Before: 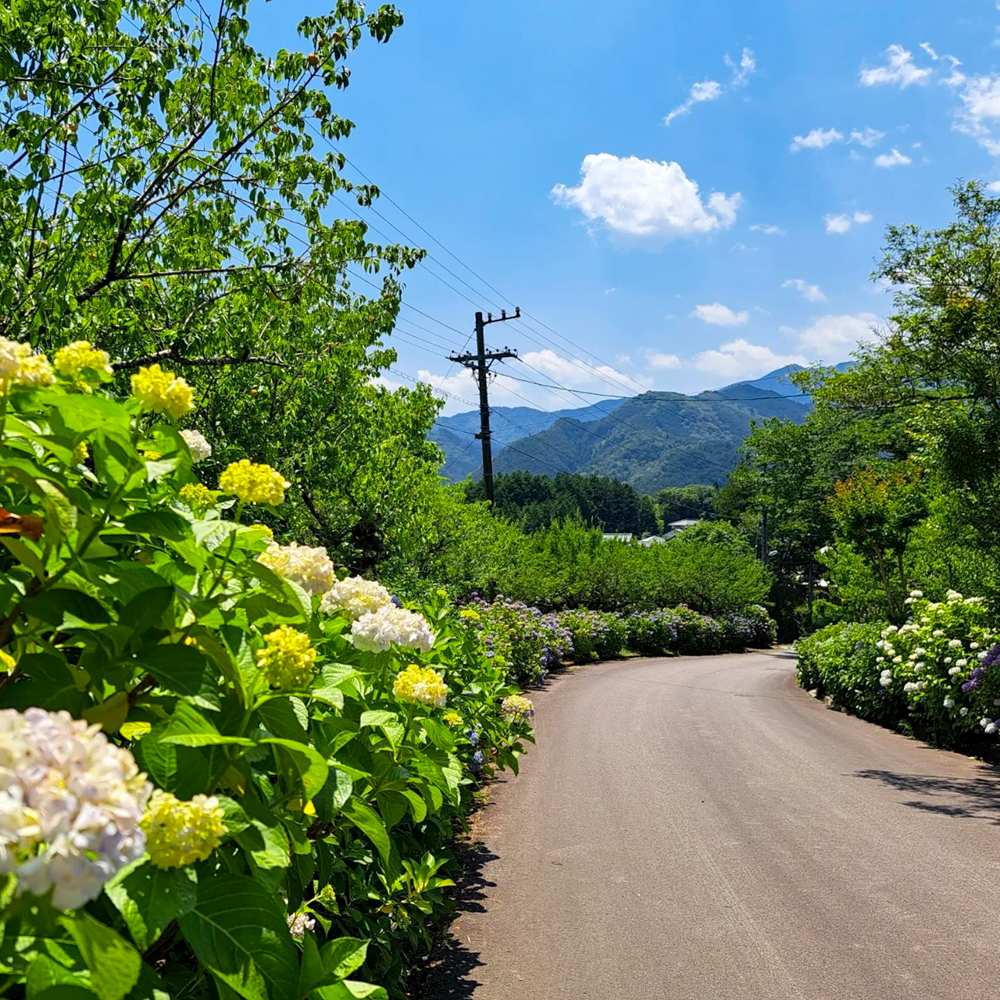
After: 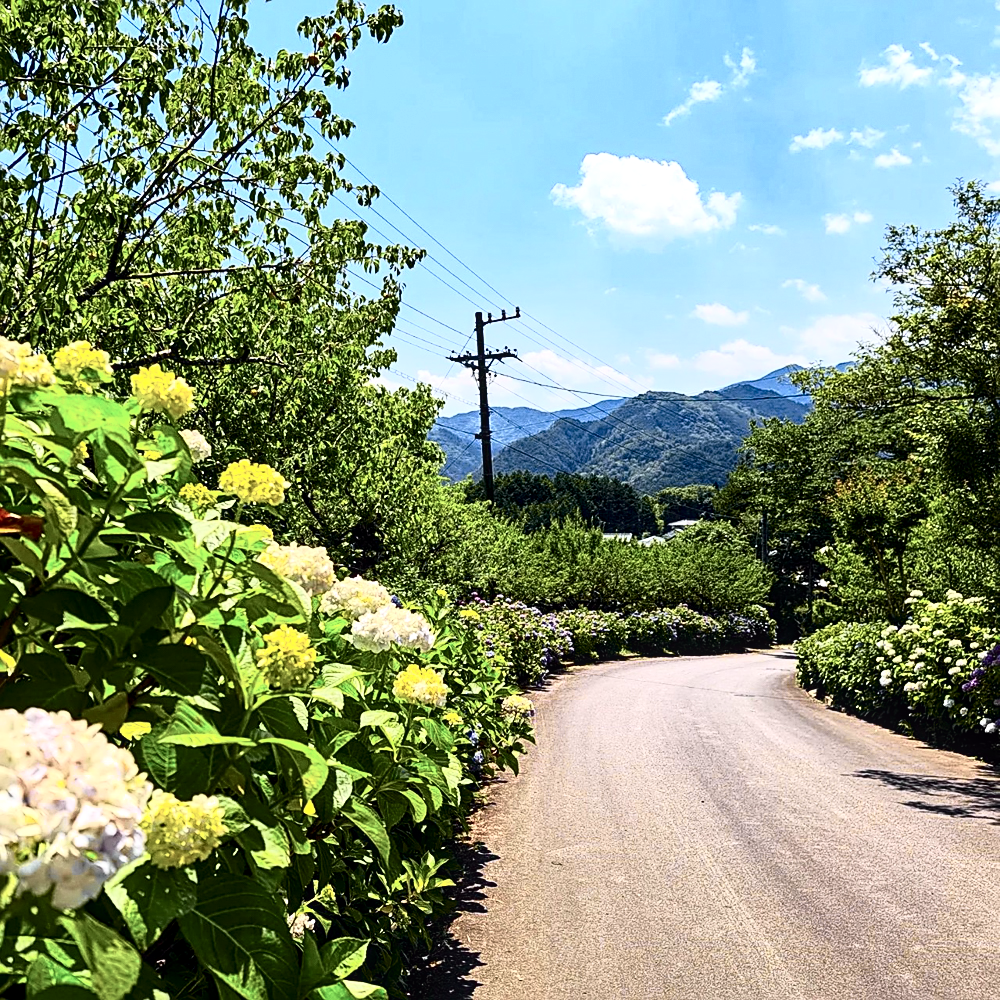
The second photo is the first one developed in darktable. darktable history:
sharpen: on, module defaults
contrast brightness saturation: contrast 0.28
tone curve: curves: ch0 [(0, 0) (0.105, 0.08) (0.195, 0.18) (0.283, 0.288) (0.384, 0.419) (0.485, 0.531) (0.638, 0.69) (0.795, 0.879) (1, 0.977)]; ch1 [(0, 0) (0.161, 0.092) (0.35, 0.33) (0.379, 0.401) (0.456, 0.469) (0.498, 0.503) (0.531, 0.537) (0.596, 0.621) (0.635, 0.655) (1, 1)]; ch2 [(0, 0) (0.371, 0.362) (0.437, 0.437) (0.483, 0.484) (0.53, 0.515) (0.56, 0.58) (0.622, 0.606) (1, 1)], color space Lab, independent channels, preserve colors none
local contrast: highlights 99%, shadows 86%, detail 160%, midtone range 0.2
